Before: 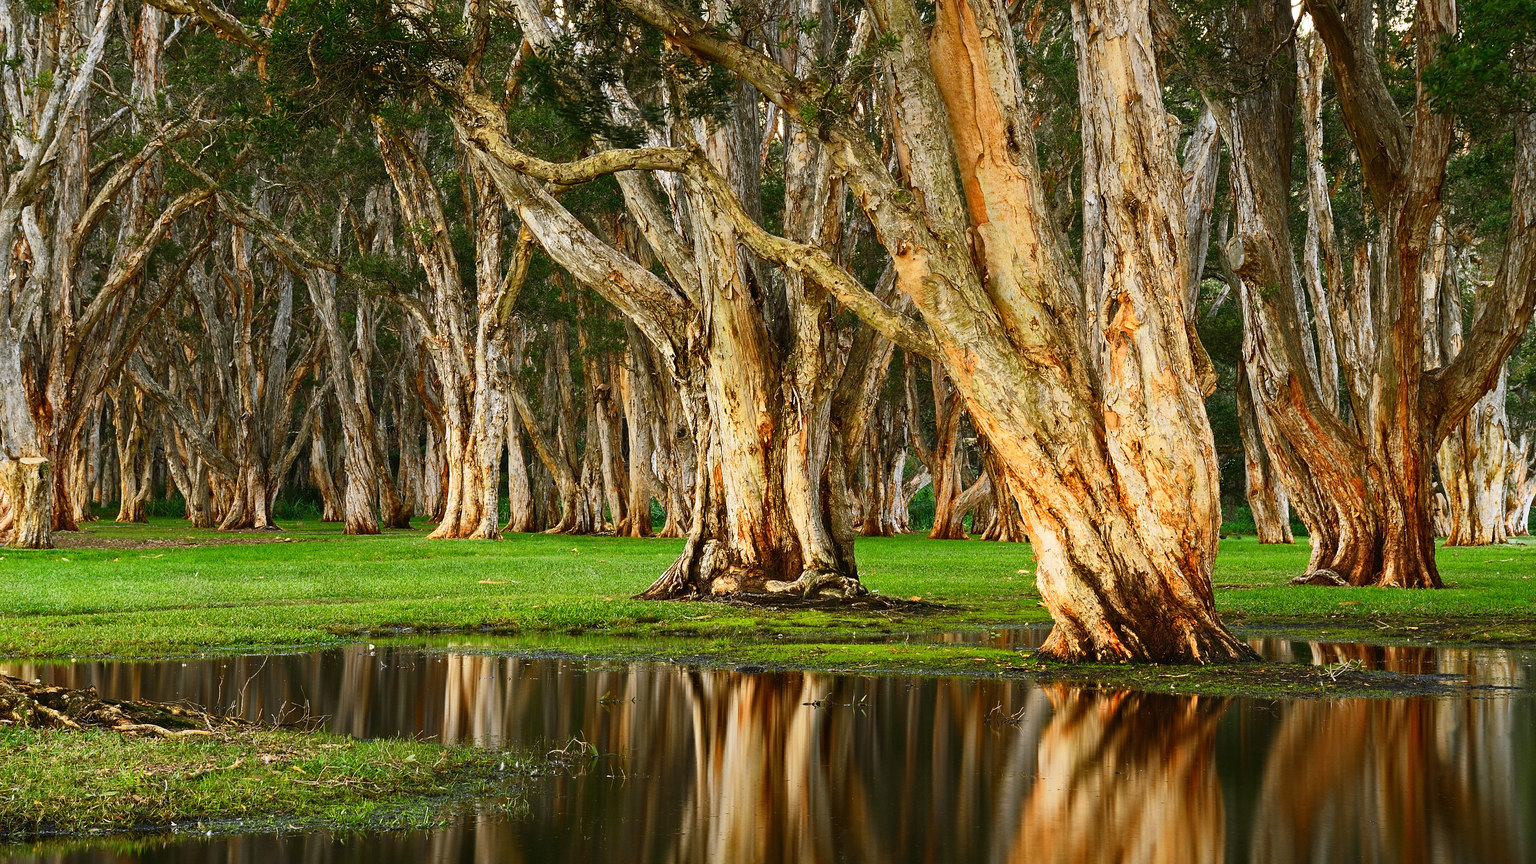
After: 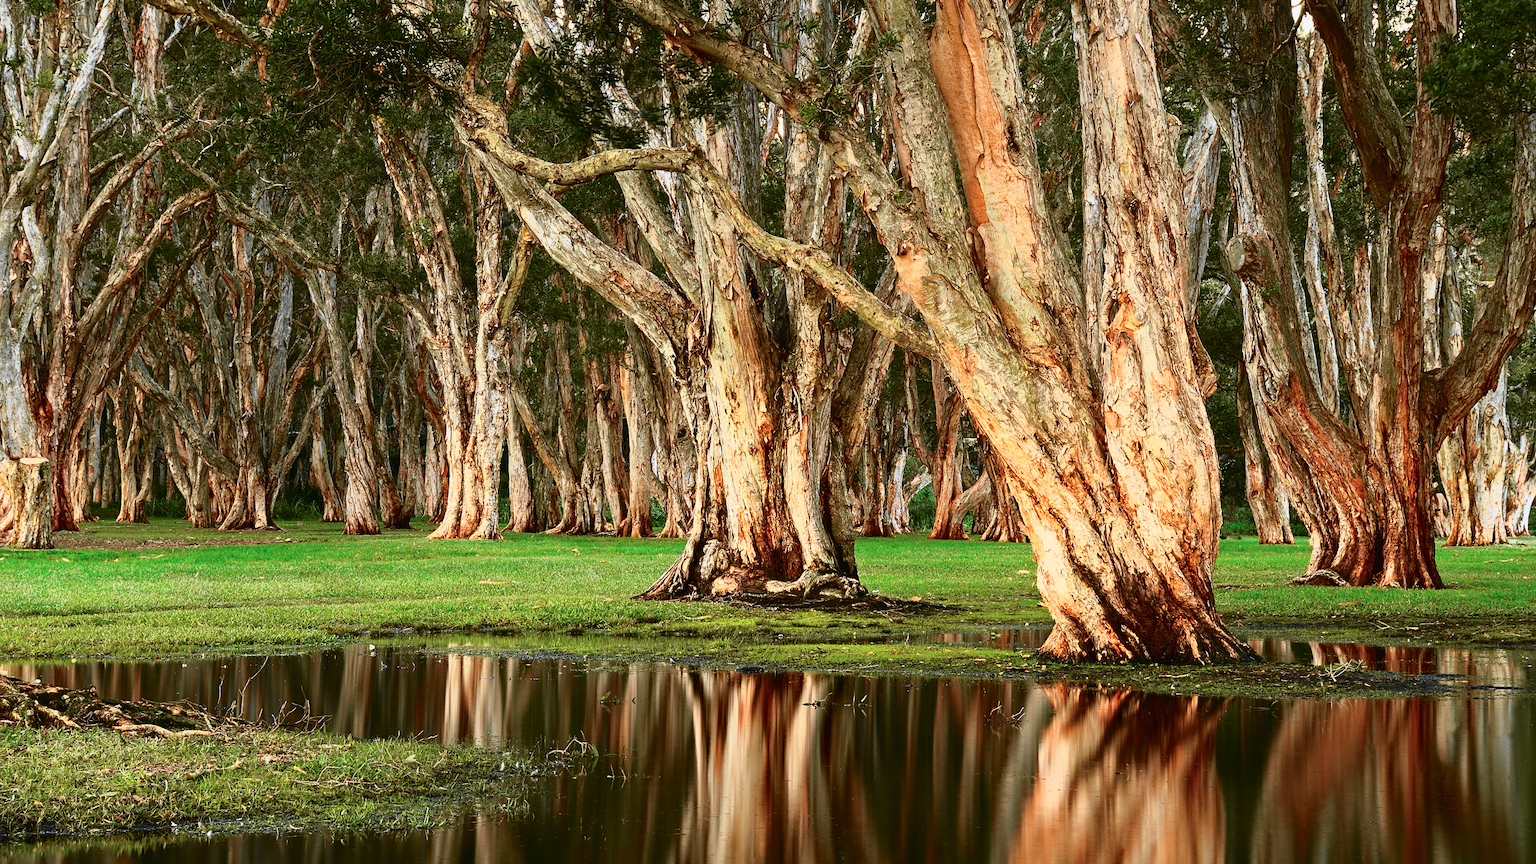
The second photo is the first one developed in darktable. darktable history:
tone curve: curves: ch0 [(0, 0) (0.105, 0.068) (0.195, 0.162) (0.283, 0.283) (0.384, 0.404) (0.485, 0.531) (0.638, 0.681) (0.795, 0.879) (1, 0.977)]; ch1 [(0, 0) (0.161, 0.092) (0.35, 0.33) (0.379, 0.401) (0.456, 0.469) (0.504, 0.5) (0.512, 0.514) (0.58, 0.597) (0.635, 0.646) (1, 1)]; ch2 [(0, 0) (0.371, 0.362) (0.437, 0.437) (0.5, 0.5) (0.53, 0.523) (0.56, 0.58) (0.622, 0.606) (1, 1)], color space Lab, independent channels, preserve colors none
contrast brightness saturation: contrast -0.023, brightness -0.009, saturation 0.026
